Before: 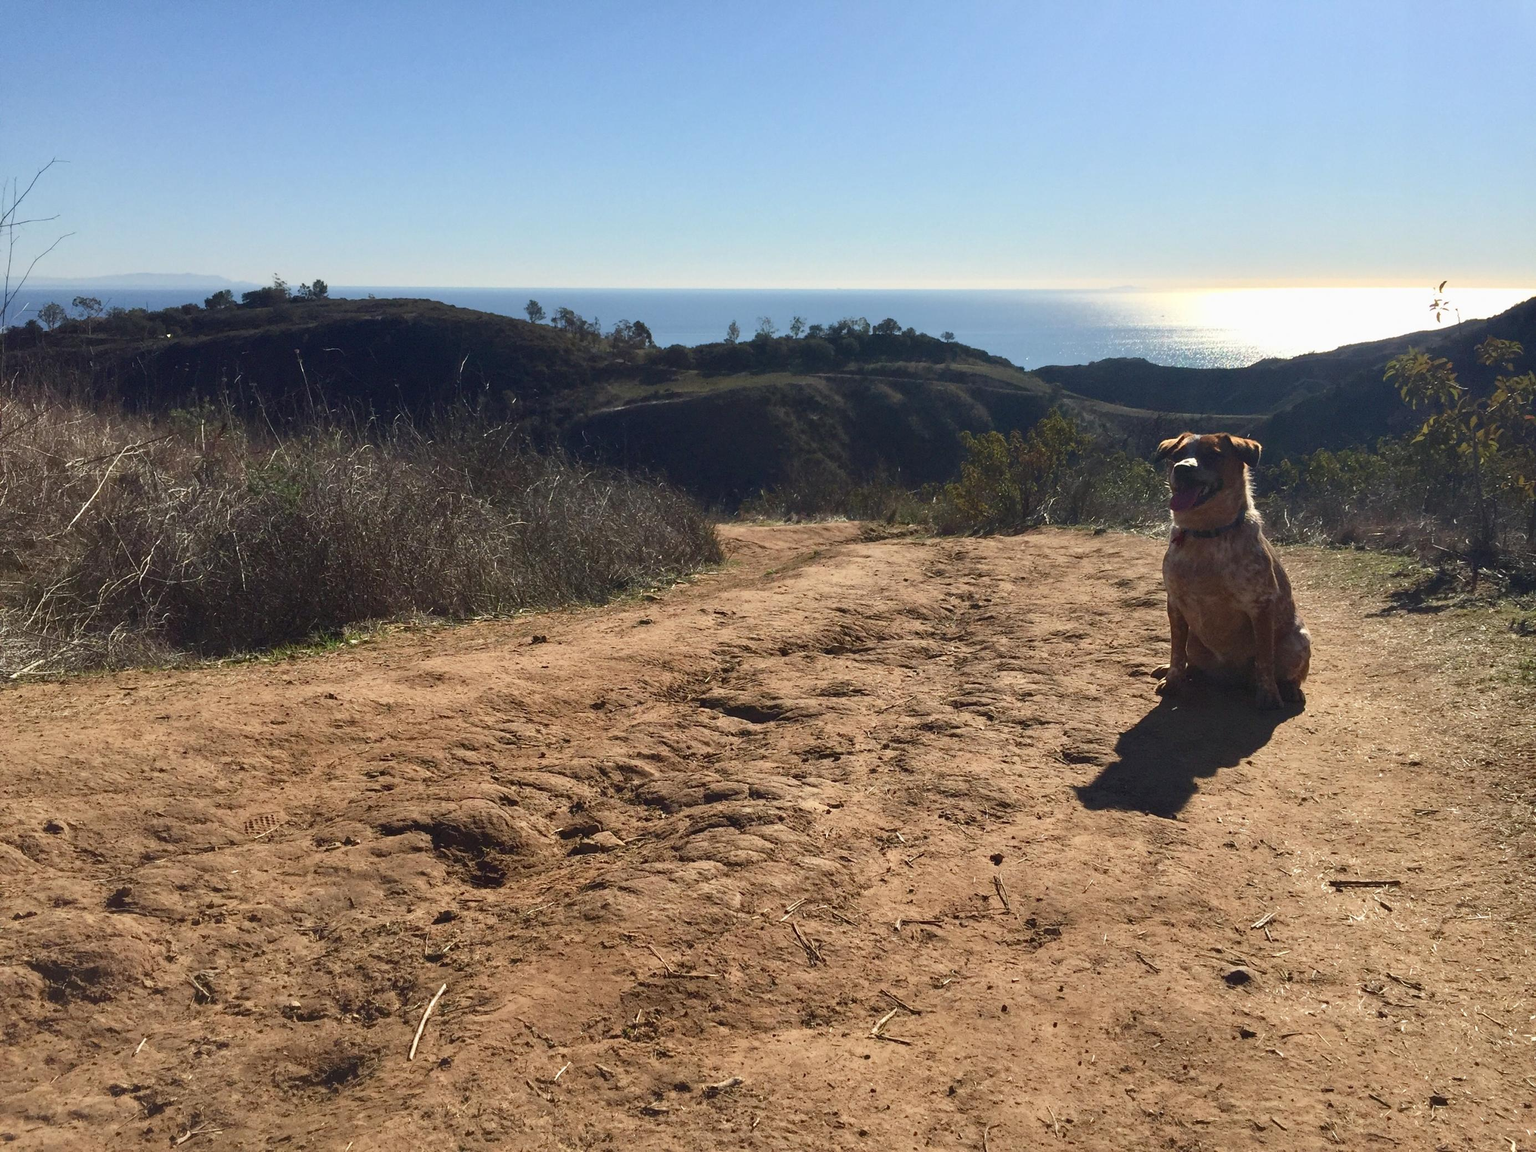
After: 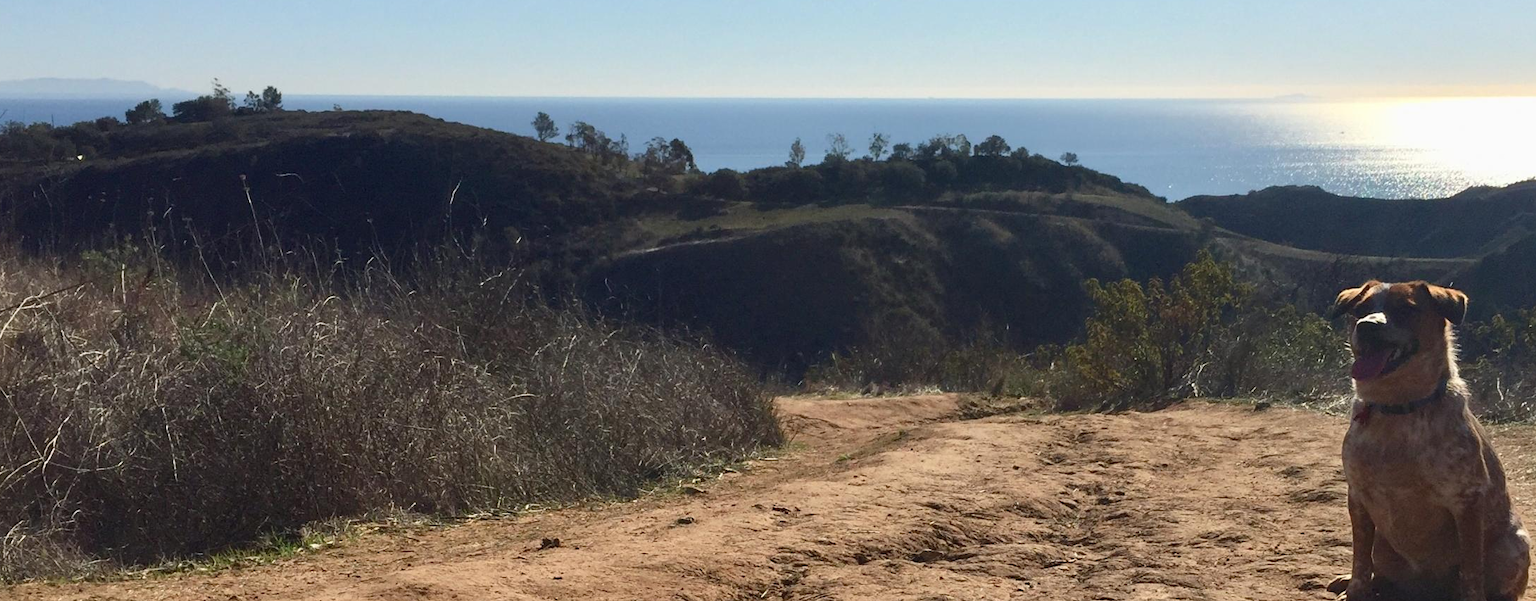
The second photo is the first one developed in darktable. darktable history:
crop: left 6.894%, top 18.431%, right 14.337%, bottom 40.405%
